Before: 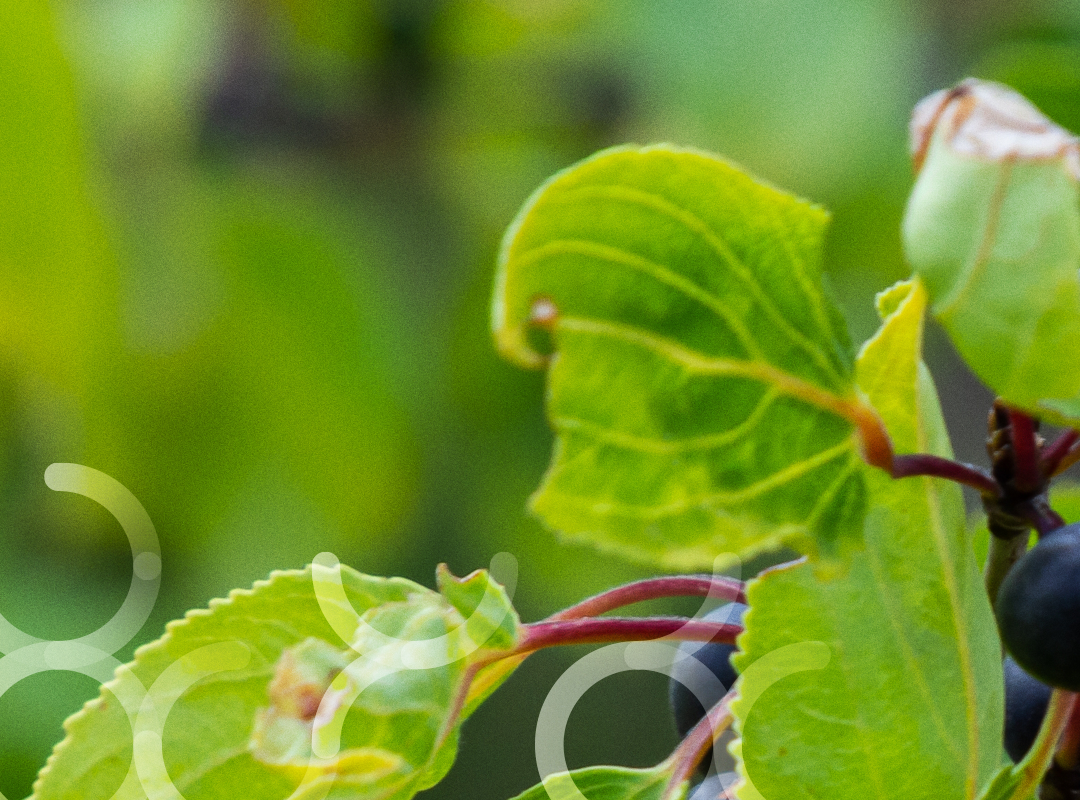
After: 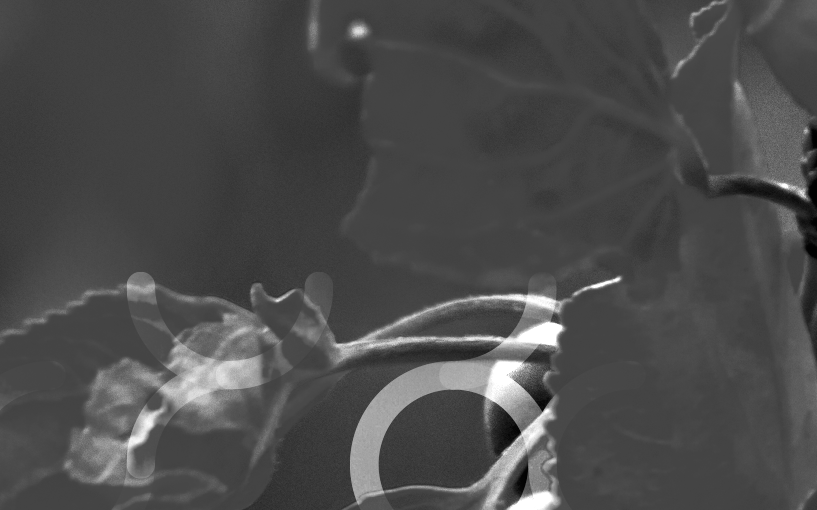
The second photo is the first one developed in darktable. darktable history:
crop and rotate: left 17.299%, top 35.115%, right 7.015%, bottom 1.024%
tone curve: curves: ch0 [(0, 0) (0.082, 0.02) (0.129, 0.078) (0.275, 0.301) (0.67, 0.809) (1, 1)], color space Lab, linked channels, preserve colors none
base curve: curves: ch0 [(0, 0) (0.557, 0.834) (1, 1)]
color zones: curves: ch0 [(0.287, 0.048) (0.493, 0.484) (0.737, 0.816)]; ch1 [(0, 0) (0.143, 0) (0.286, 0) (0.429, 0) (0.571, 0) (0.714, 0) (0.857, 0)]
